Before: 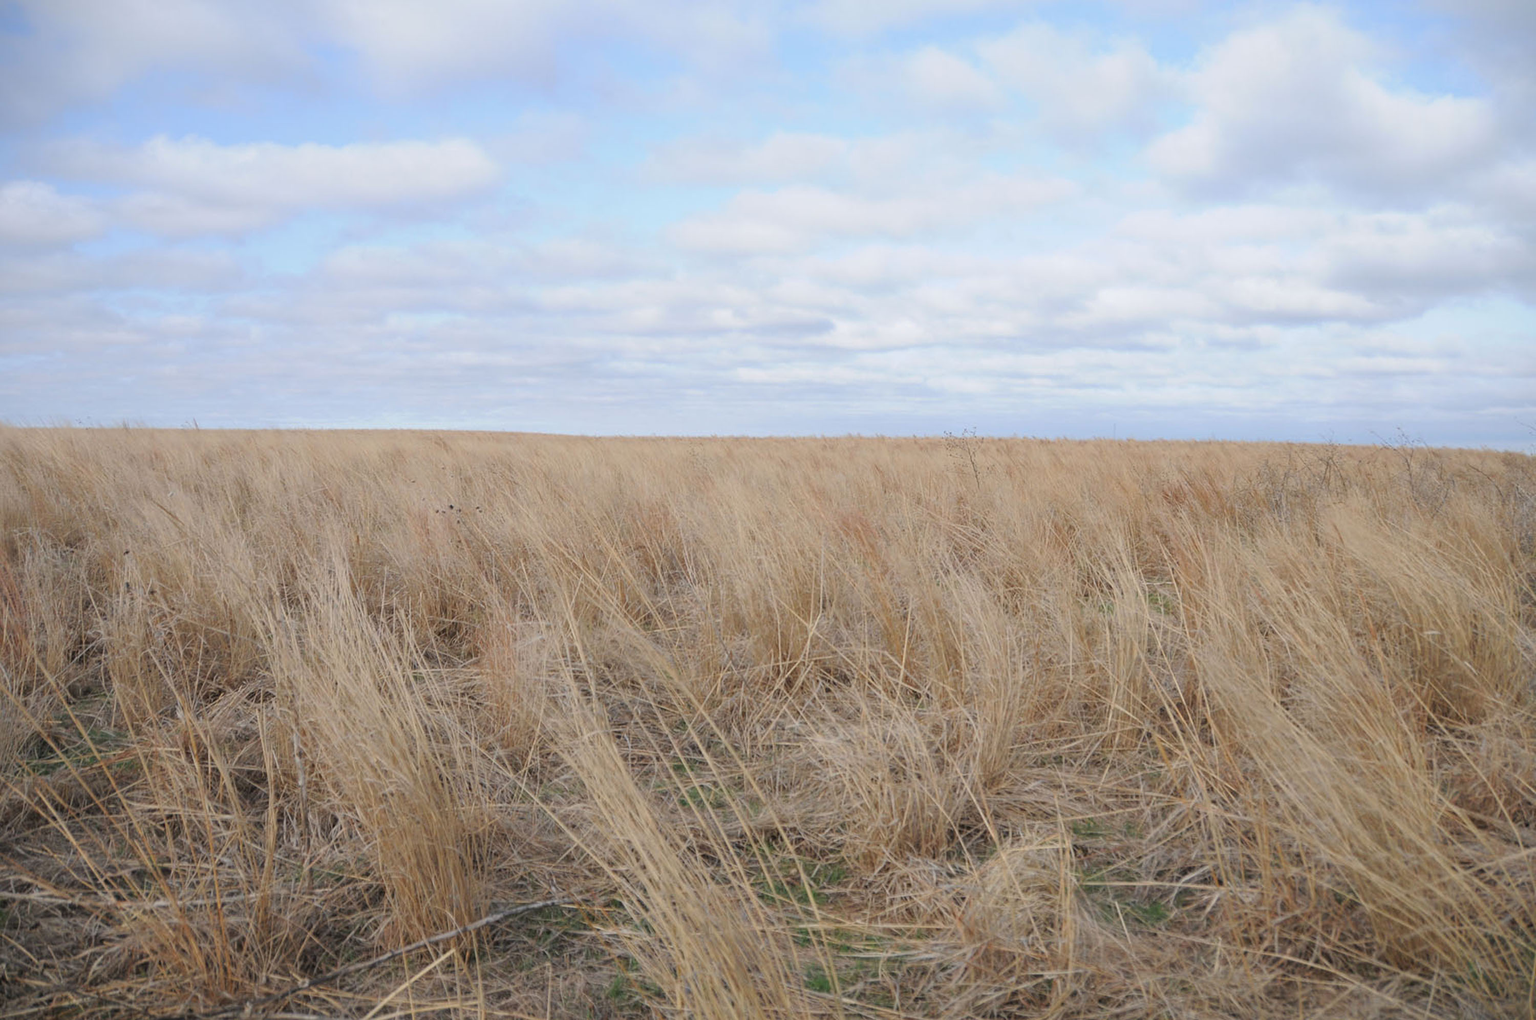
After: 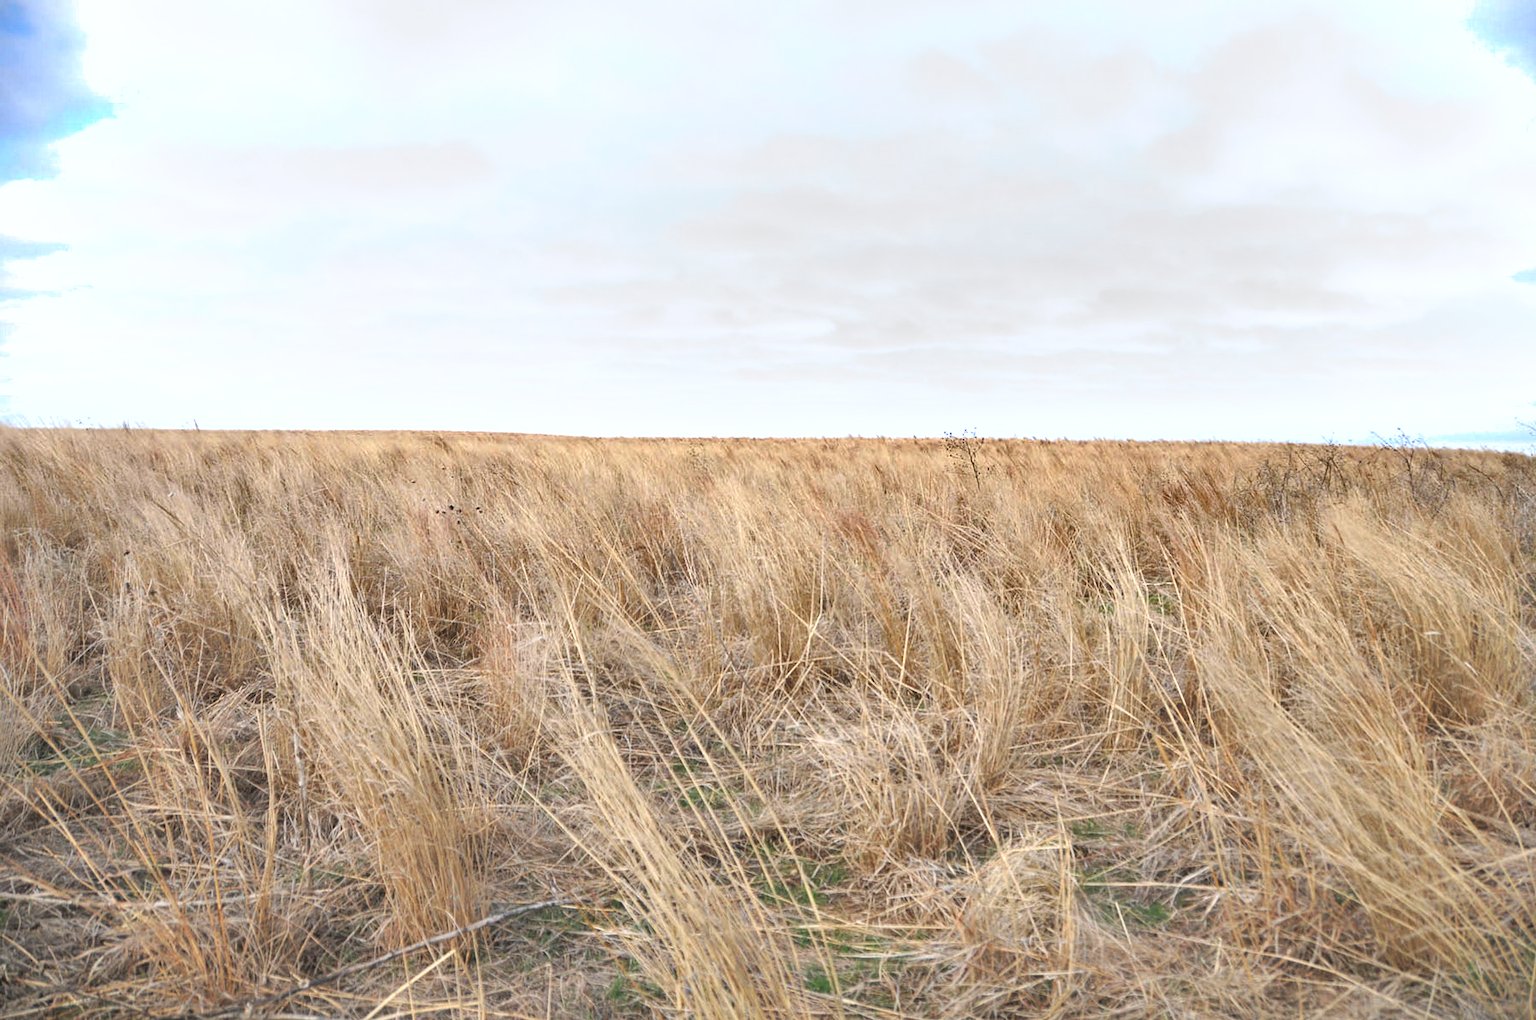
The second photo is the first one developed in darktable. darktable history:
exposure: black level correction 0, exposure 1 EV, compensate highlight preservation false
shadows and highlights: radius 106.95, shadows 23.73, highlights -59.04, low approximation 0.01, soften with gaussian
